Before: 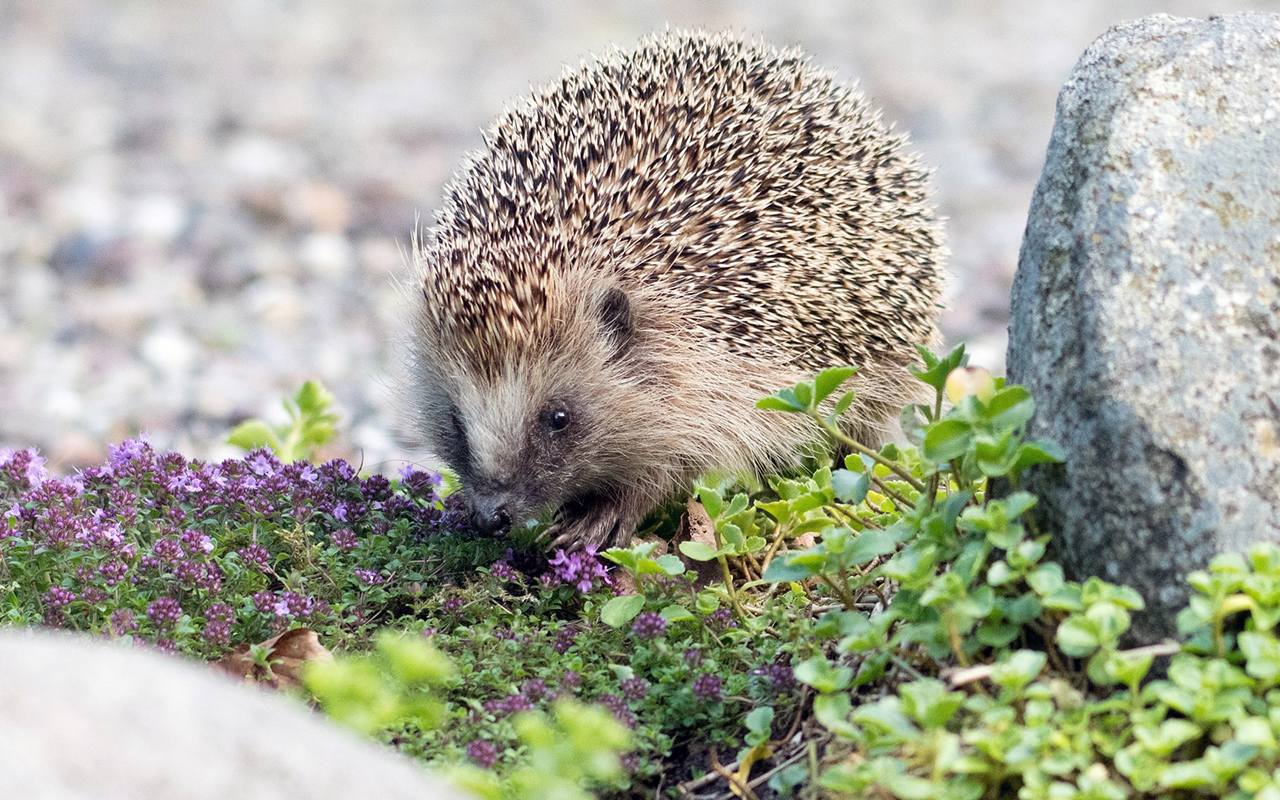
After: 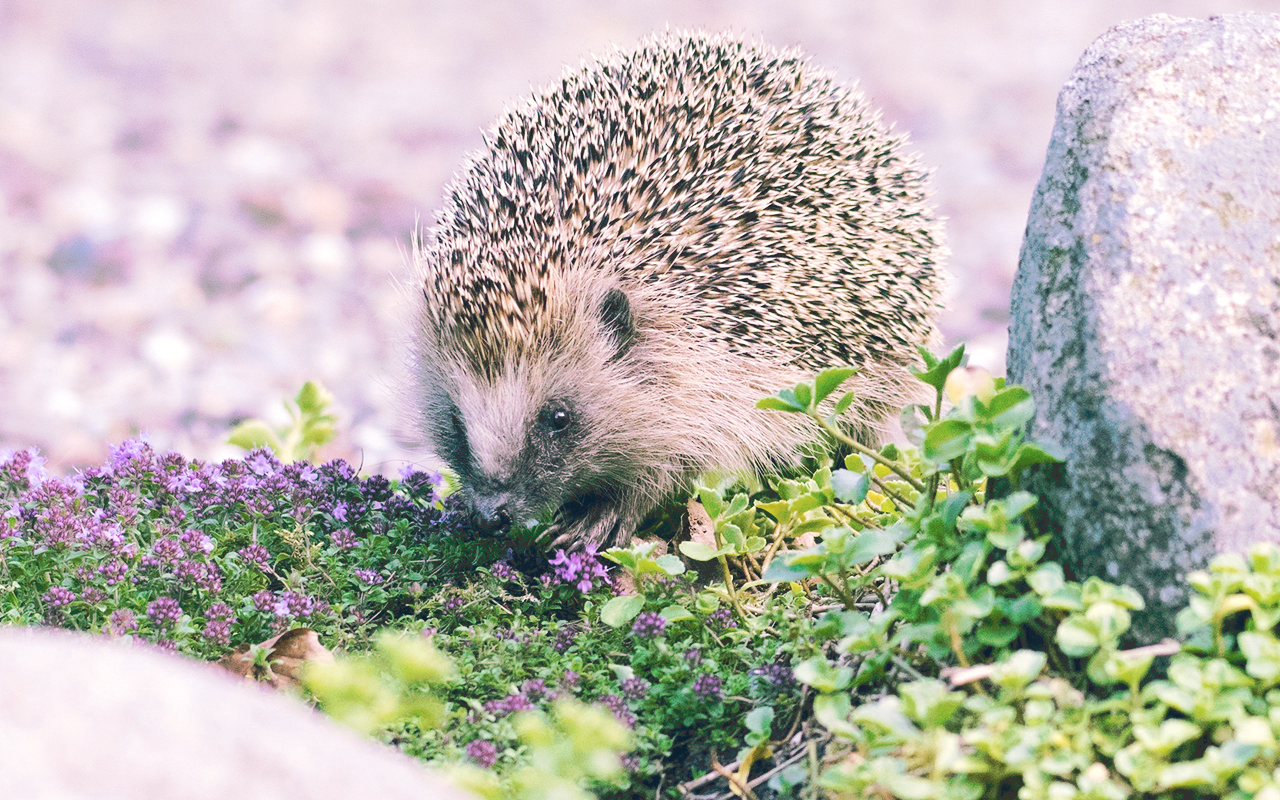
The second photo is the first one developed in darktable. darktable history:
tone curve: curves: ch0 [(0, 0) (0.003, 0.055) (0.011, 0.111) (0.025, 0.126) (0.044, 0.169) (0.069, 0.215) (0.1, 0.199) (0.136, 0.207) (0.177, 0.259) (0.224, 0.327) (0.277, 0.361) (0.335, 0.431) (0.399, 0.501) (0.468, 0.589) (0.543, 0.683) (0.623, 0.73) (0.709, 0.796) (0.801, 0.863) (0.898, 0.921) (1, 1)], preserve colors none
color look up table: target L [96.75, 94.82, 95.06, 85.75, 85.07, 89.06, 76.62, 62.62, 55.59, 63.74, 59.47, 31.8, 35.44, 26.27, 4, 200, 85, 77.48, 57.78, 68.11, 47.72, 47.73, 53.39, 45.71, 13.42, 95.22, 82.01, 73.29, 68.6, 66.88, 62.21, 58.55, 63.57, 59.87, 40.14, 44.02, 34, 40.55, 38.81, 36.05, 19.17, 17.1, 94.34, 86.06, 62.33, 55.88, 49.06, 52.49, 40.6], target a [-17.36, -14.01, -4.19, -101.22, -96.36, -37.69, -62.17, -50.37, -58.81, -33.83, -35.23, -14.56, -35.77, -16.89, -5.498, 0, 13.6, 34.45, 32.86, 12.96, 69.49, 72.85, 30.43, 26.96, 11.51, 5.494, 32.08, 16.15, 20.71, -7.48, 67.75, 80.59, 37.72, 42.19, 18.96, -1.983, 40.65, 1.717, 55.27, 53.1, 6.552, 11.24, -4.157, -67.92, -29.8, -25.17, -1.742, -15.24, -15.79], target b [107.45, 76.03, 20.68, 92.21, 52.26, 30.55, -22.44, 7.373, 59.61, 21.02, 56.7, 34.49, 25.75, 12.4, 0.914, 0, 38.1, 3.526, 65.62, 36.48, 58.38, 35.09, 24.31, 49.11, 15.87, -5.827, -26.53, -9.442, -41.07, -51.44, -29.33, -63.35, -18.48, -54.98, -92.67, -1.594, -103.9, -24, -6.245, -58.13, -14.89, -42.34, -5.371, -20.79, -57.54, -41.07, -60.83, -23.2, -14.02], num patches 49
